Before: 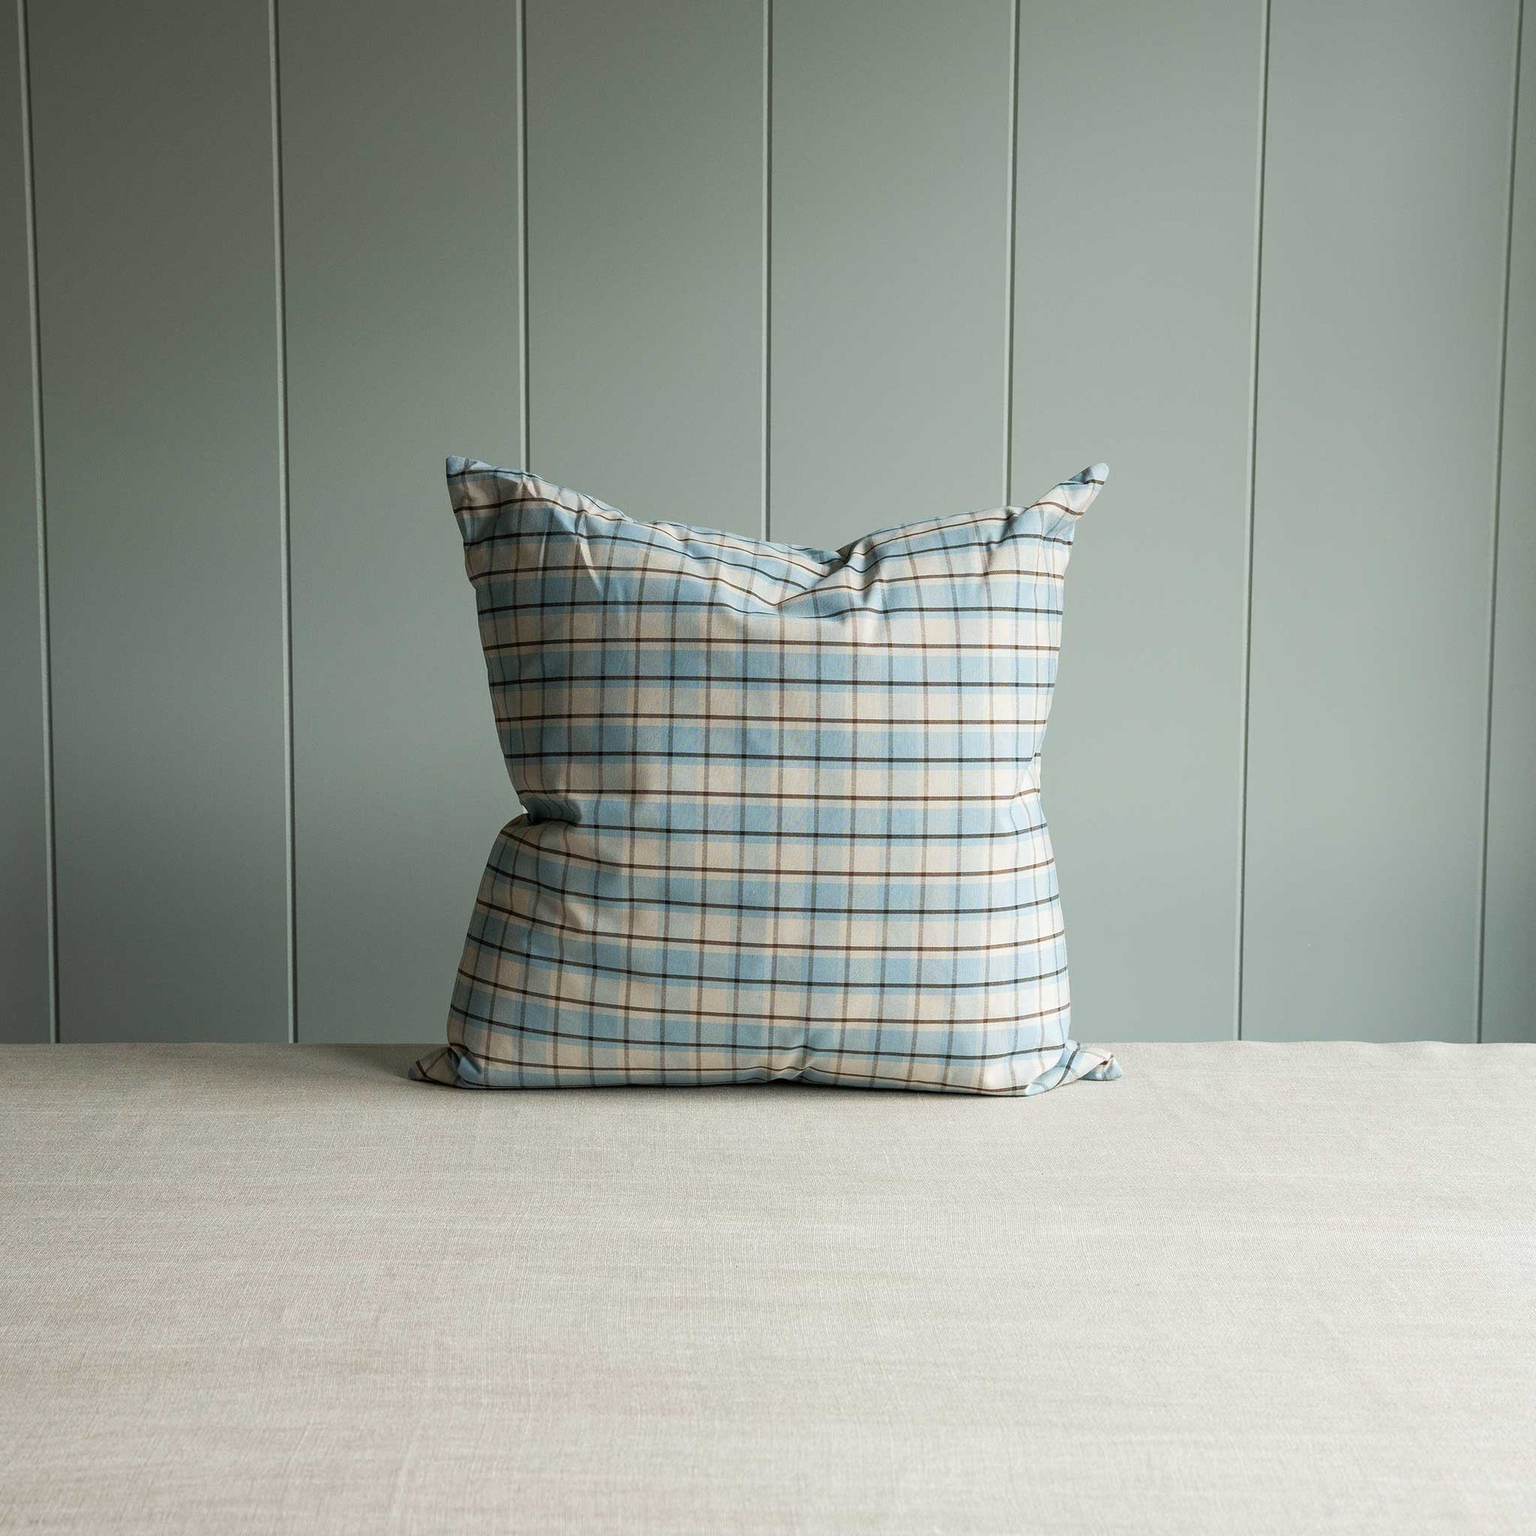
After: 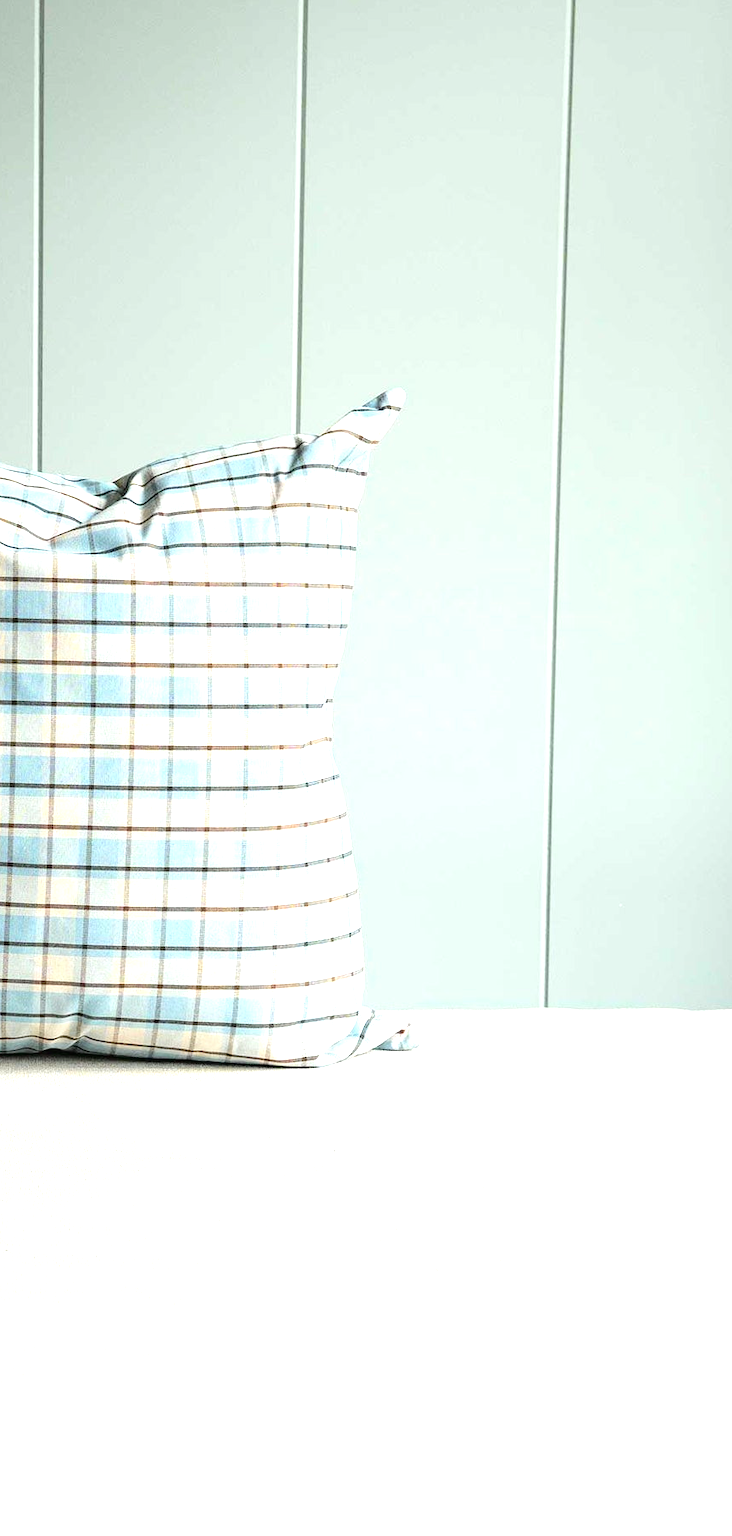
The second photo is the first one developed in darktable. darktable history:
exposure: black level correction 0, exposure 1.1 EV, compensate exposure bias true, compensate highlight preservation false
crop: left 47.628%, top 6.643%, right 7.874%
tone curve: curves: ch0 [(0, 0.01) (0.037, 0.032) (0.131, 0.108) (0.275, 0.256) (0.483, 0.512) (0.61, 0.665) (0.696, 0.742) (0.792, 0.819) (0.911, 0.925) (0.997, 0.995)]; ch1 [(0, 0) (0.308, 0.29) (0.425, 0.411) (0.492, 0.488) (0.507, 0.503) (0.53, 0.532) (0.573, 0.586) (0.683, 0.702) (0.746, 0.77) (1, 1)]; ch2 [(0, 0) (0.246, 0.233) (0.36, 0.352) (0.415, 0.415) (0.485, 0.487) (0.502, 0.504) (0.525, 0.518) (0.539, 0.539) (0.587, 0.594) (0.636, 0.652) (0.711, 0.729) (0.845, 0.855) (0.998, 0.977)], color space Lab, independent channels, preserve colors none
